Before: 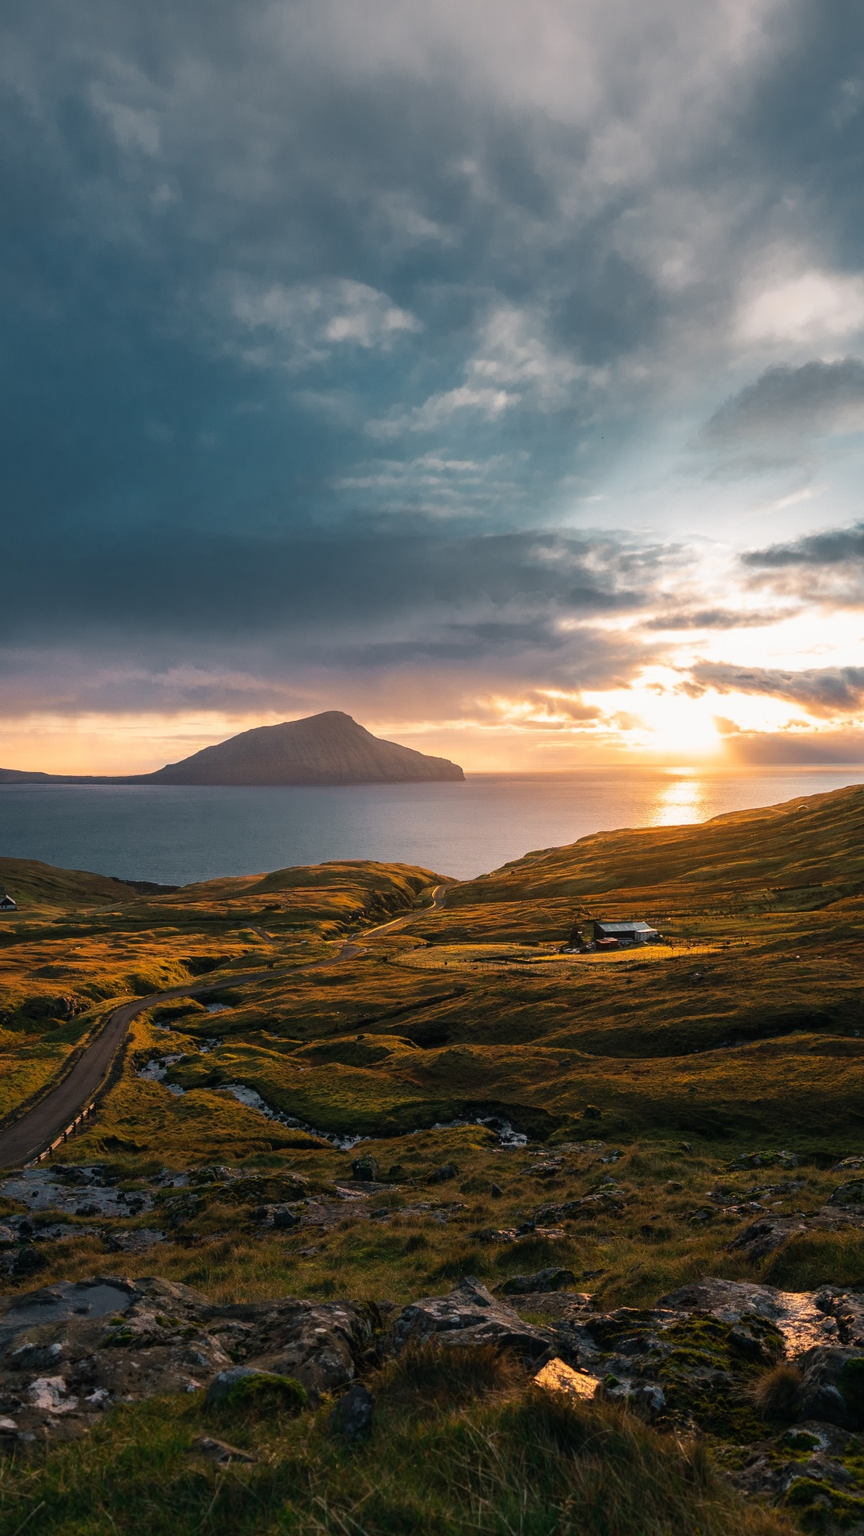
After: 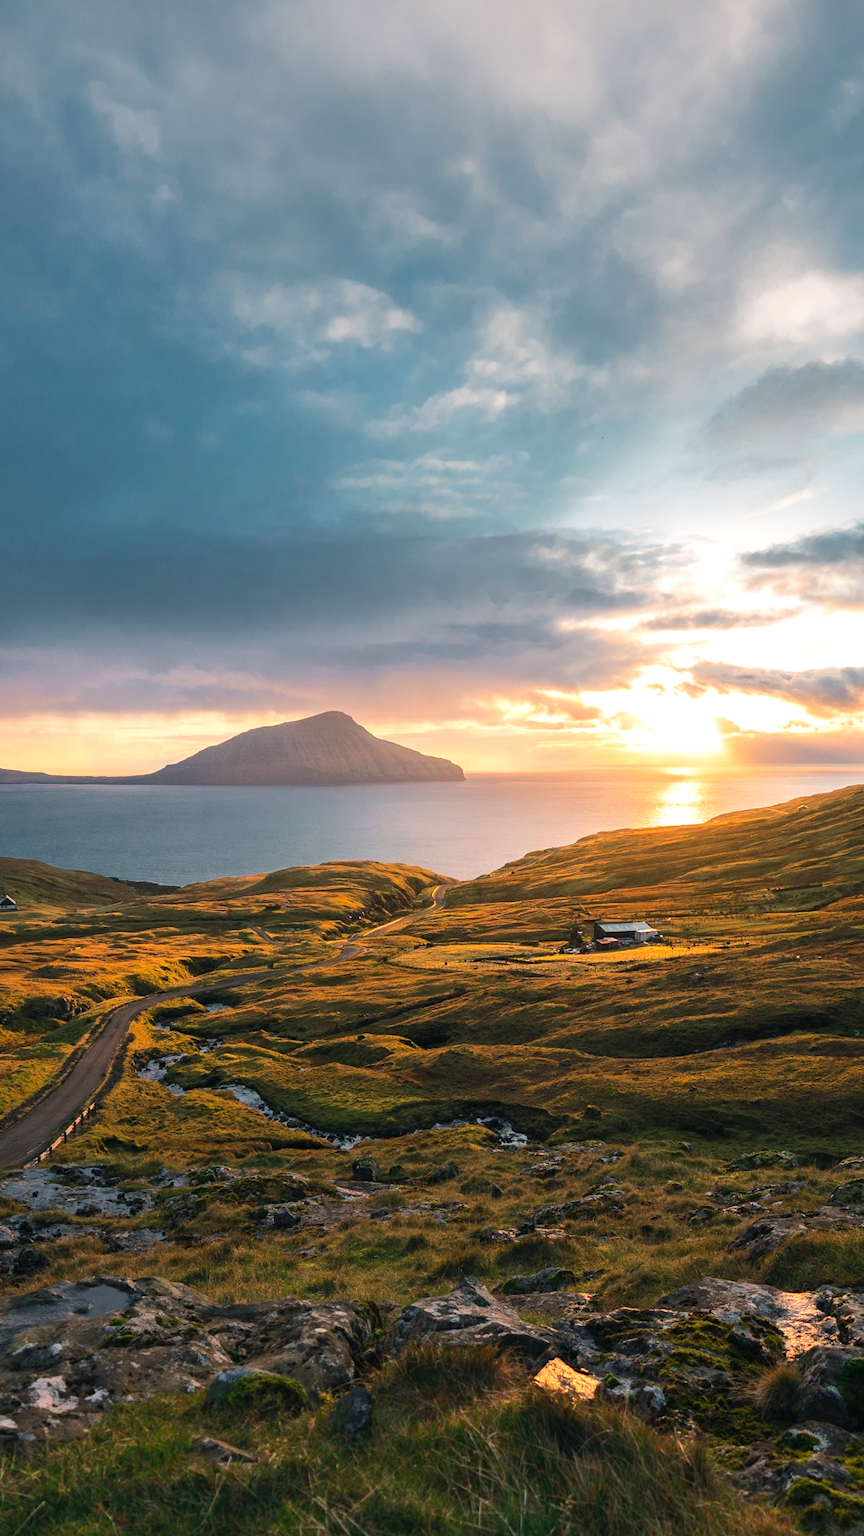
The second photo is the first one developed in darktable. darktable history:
tone equalizer: -8 EV 1.04 EV, -7 EV 1.01 EV, -6 EV 0.988 EV, -5 EV 0.987 EV, -4 EV 1.03 EV, -3 EV 0.735 EV, -2 EV 0.512 EV, -1 EV 0.228 EV, edges refinement/feathering 500, mask exposure compensation -1.57 EV, preserve details no
tone curve: color space Lab, independent channels
